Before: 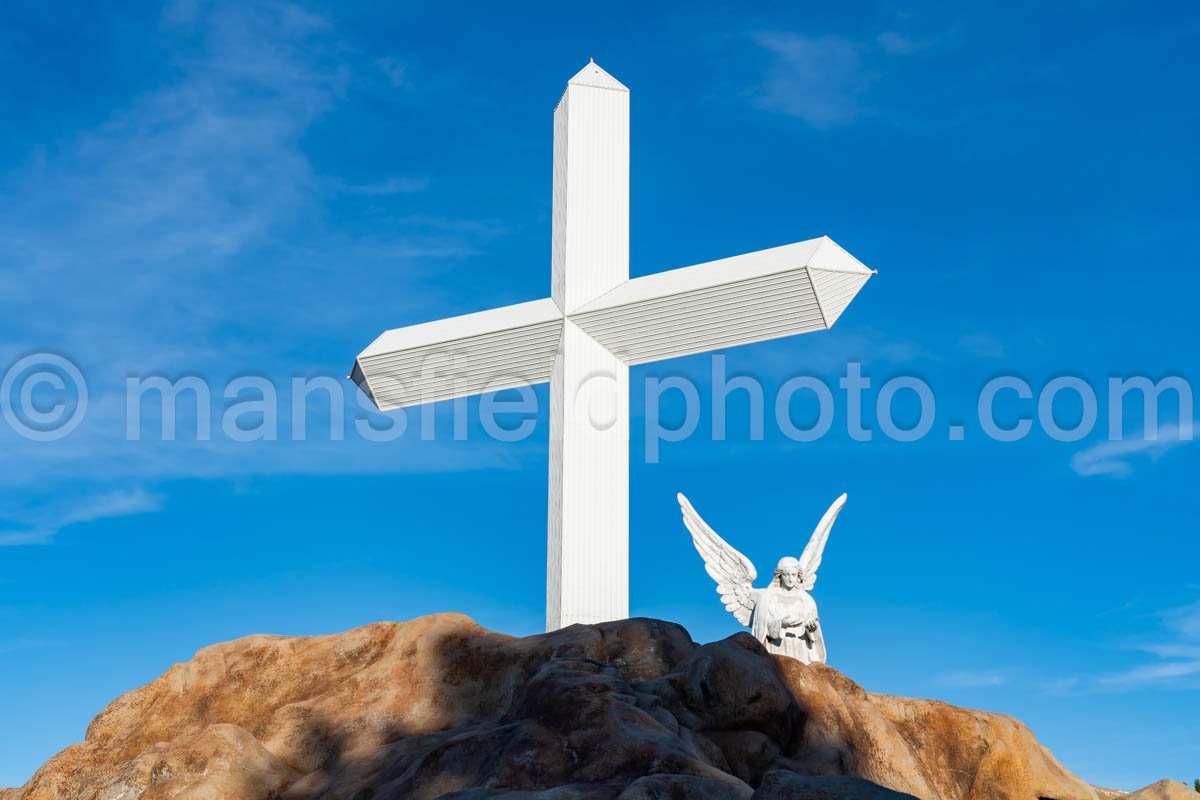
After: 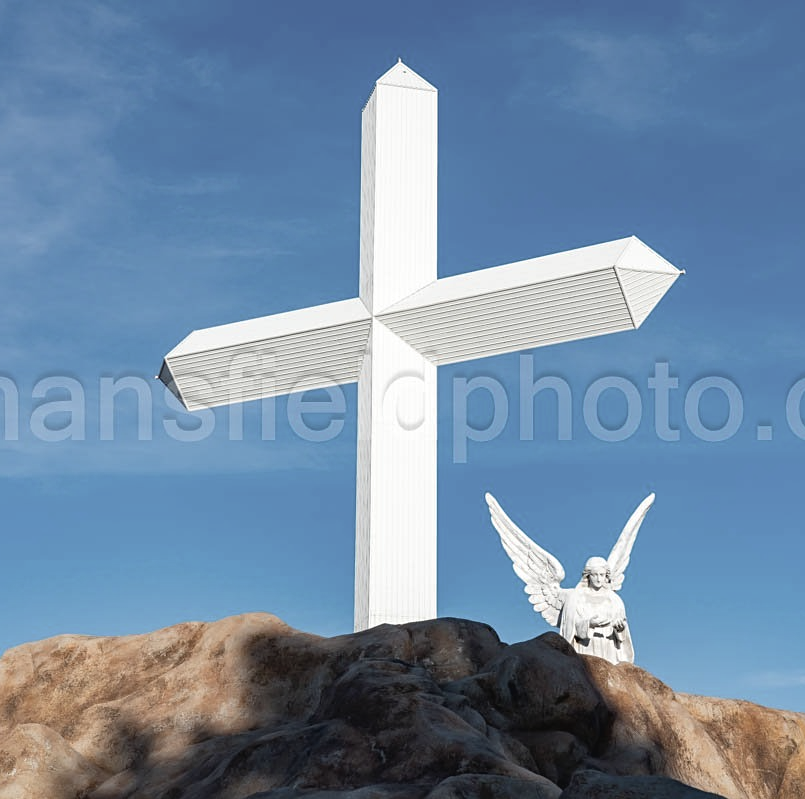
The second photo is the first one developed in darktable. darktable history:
exposure: black level correction 0.001, exposure 0.192 EV, compensate exposure bias true, compensate highlight preservation false
crop and rotate: left 16.012%, right 16.851%
sharpen: amount 0.201
color correction: highlights b* -0.041
contrast brightness saturation: contrast -0.06, saturation -0.416
